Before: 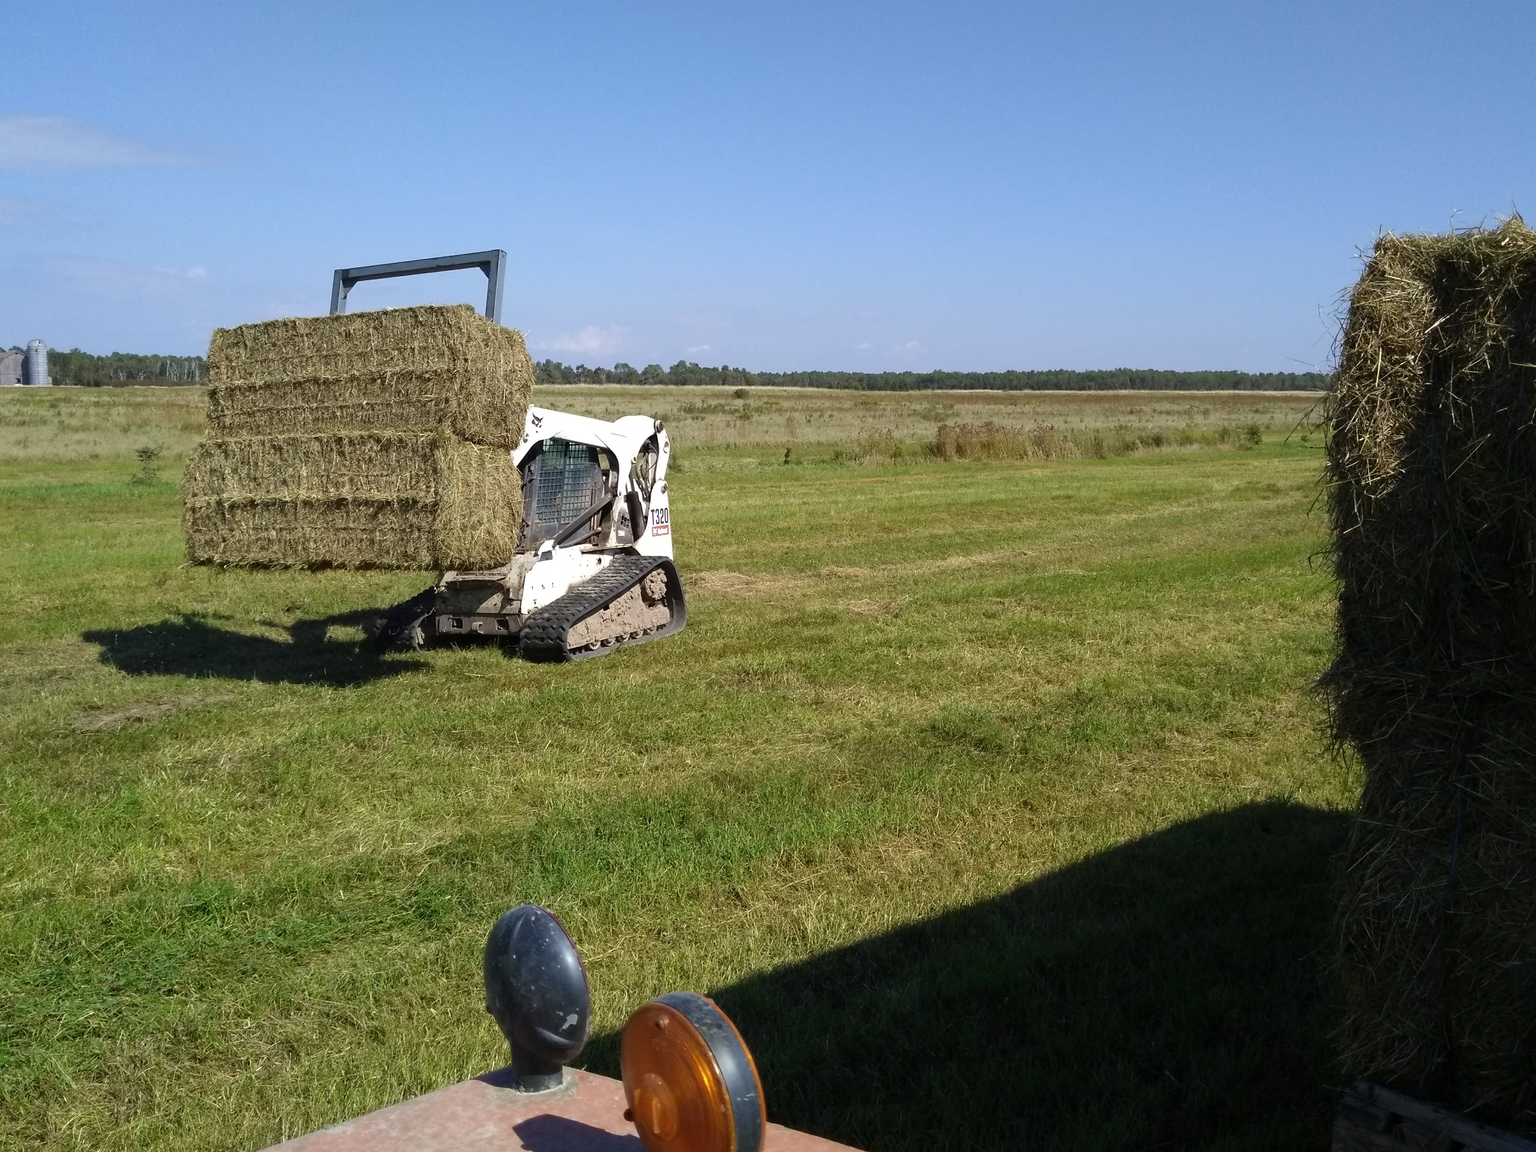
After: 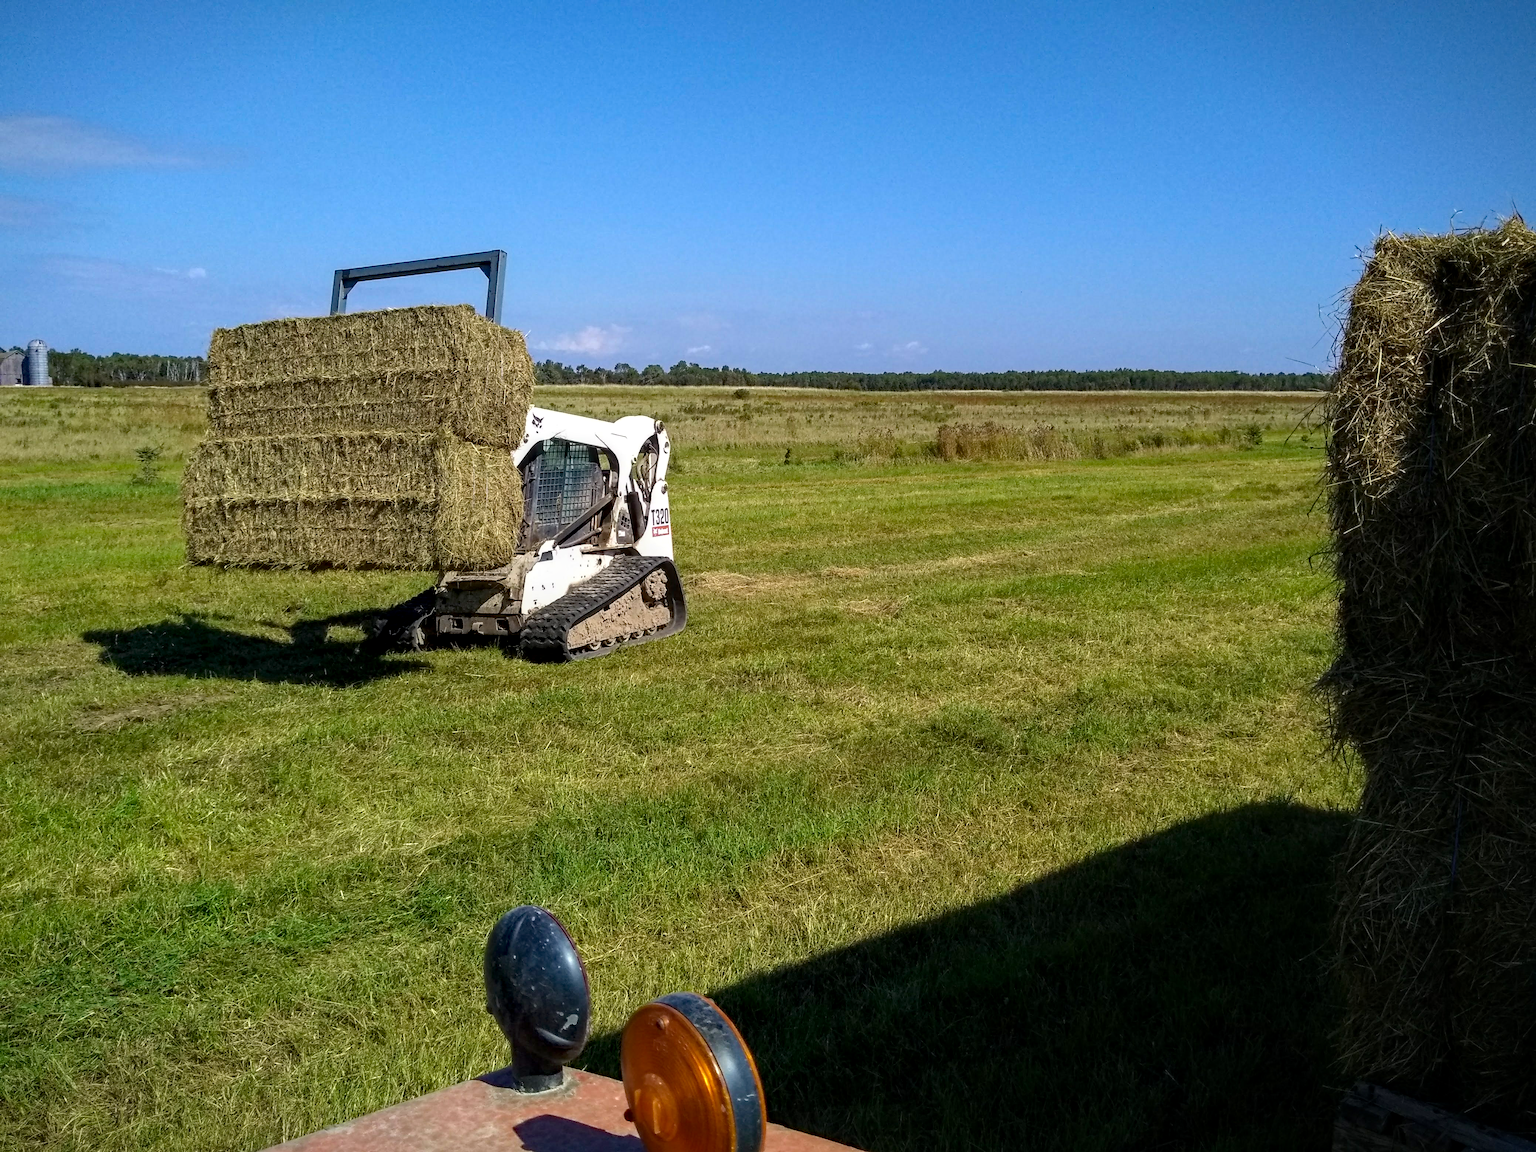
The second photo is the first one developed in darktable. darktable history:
contrast brightness saturation: contrast 0.04, saturation 0.16
vignetting: fall-off start 97.23%, saturation -0.024, center (-0.033, -0.042), width/height ratio 1.179, unbound false
local contrast: detail 130%
haze removal: strength 0.42, compatibility mode true, adaptive false
